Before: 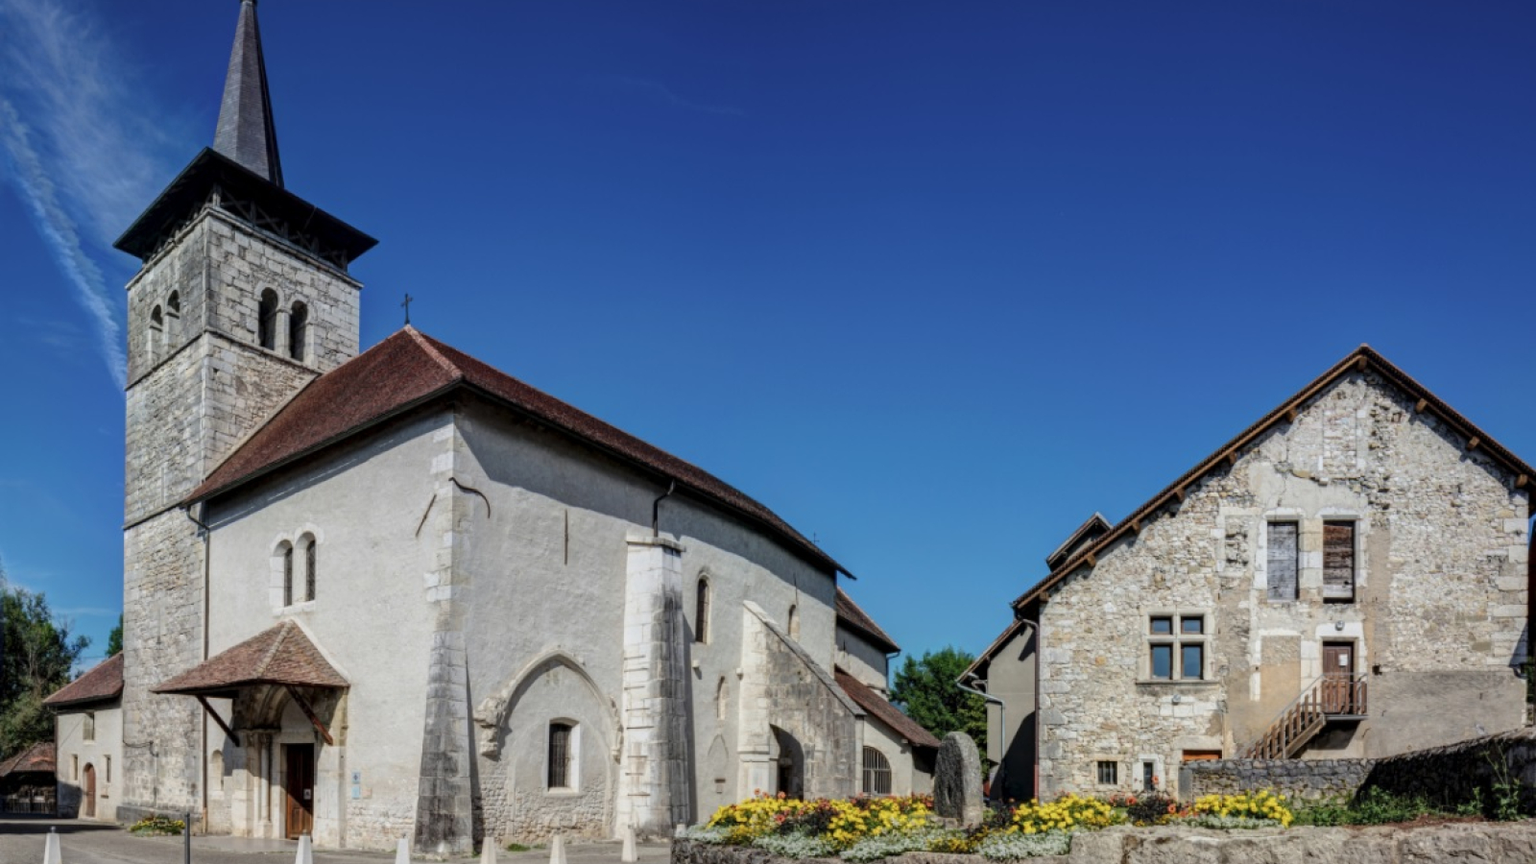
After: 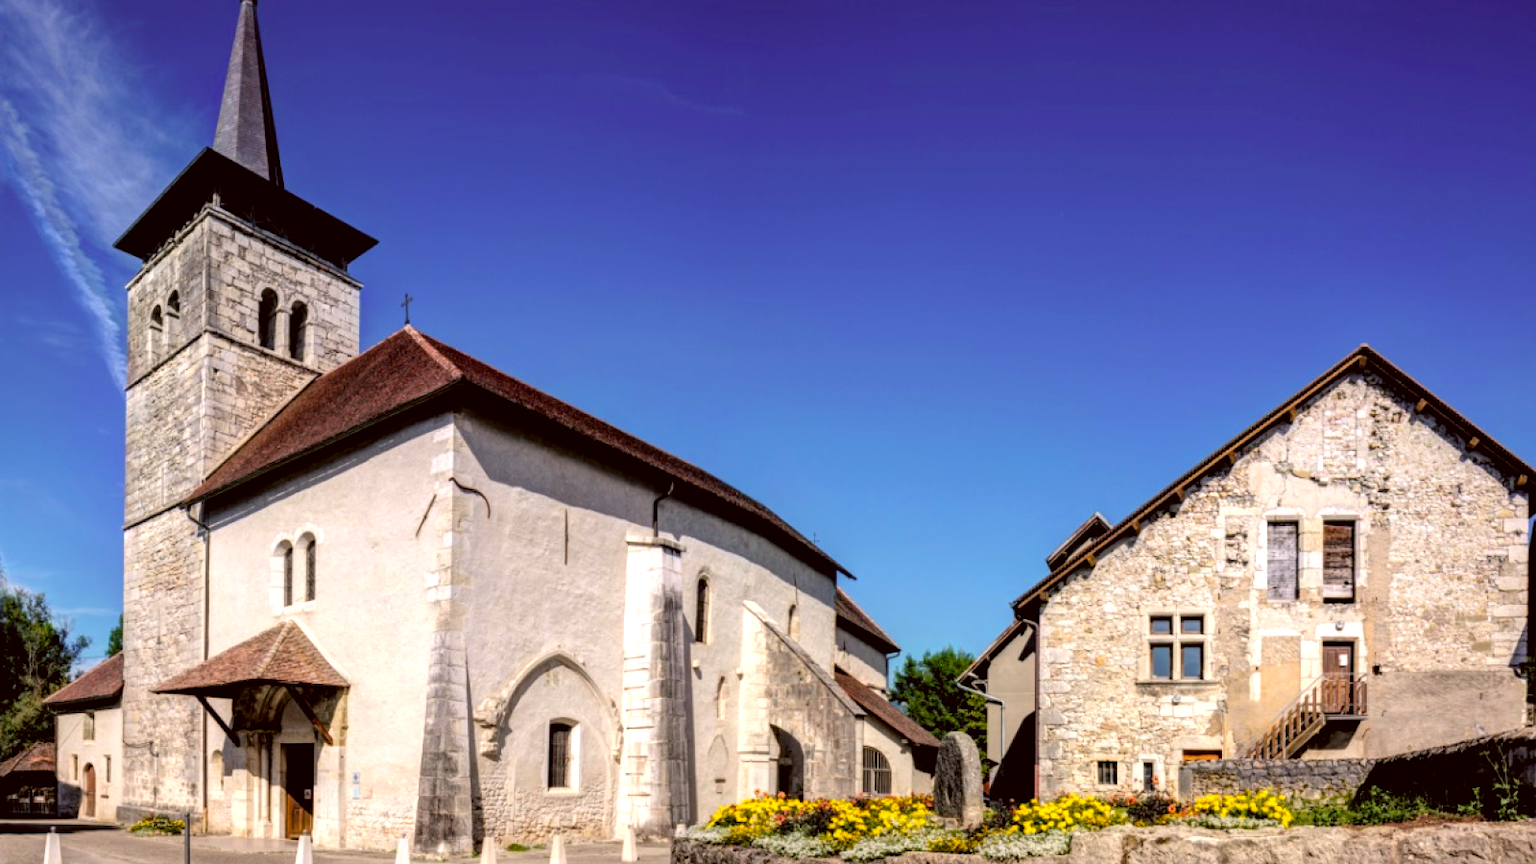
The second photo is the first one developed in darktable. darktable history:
tone equalizer: -8 EV -0.741 EV, -7 EV -0.72 EV, -6 EV -0.594 EV, -5 EV -0.425 EV, -3 EV 0.391 EV, -2 EV 0.6 EV, -1 EV 0.681 EV, +0 EV 0.78 EV
color correction: highlights a* 10.17, highlights b* 9.75, shadows a* 8.39, shadows b* 8.64, saturation 0.768
color balance rgb: shadows lift › chroma 2.034%, shadows lift › hue 217.12°, global offset › luminance -0.511%, linear chroma grading › global chroma 14.764%, perceptual saturation grading › global saturation 30.898%, global vibrance 20%
